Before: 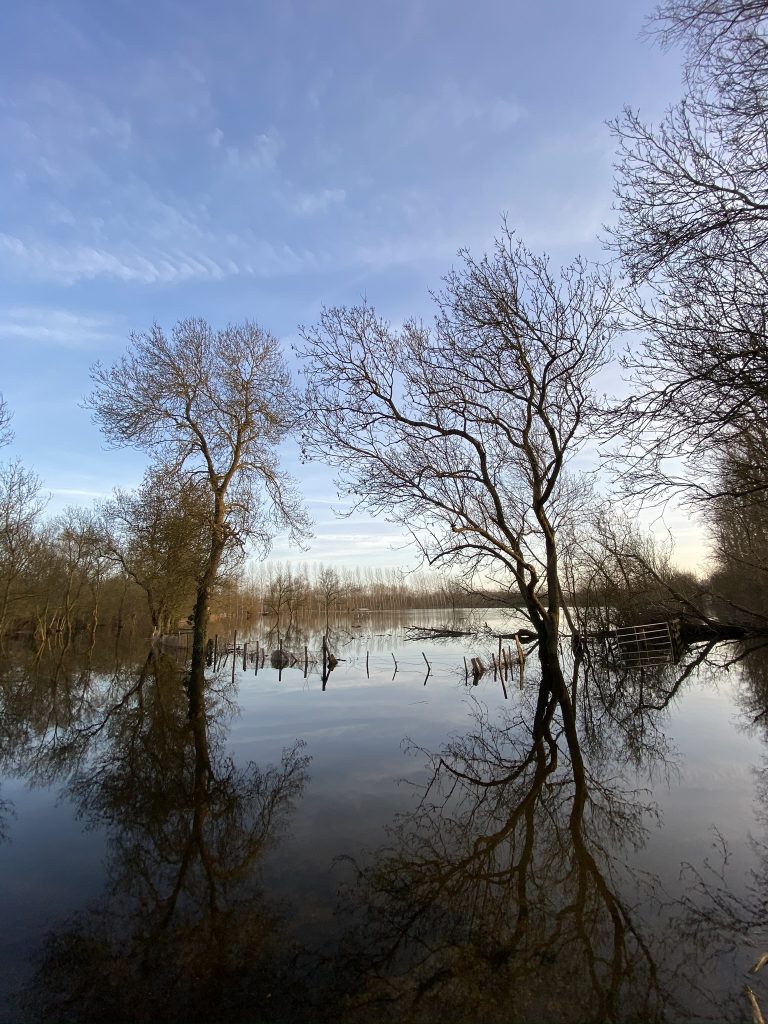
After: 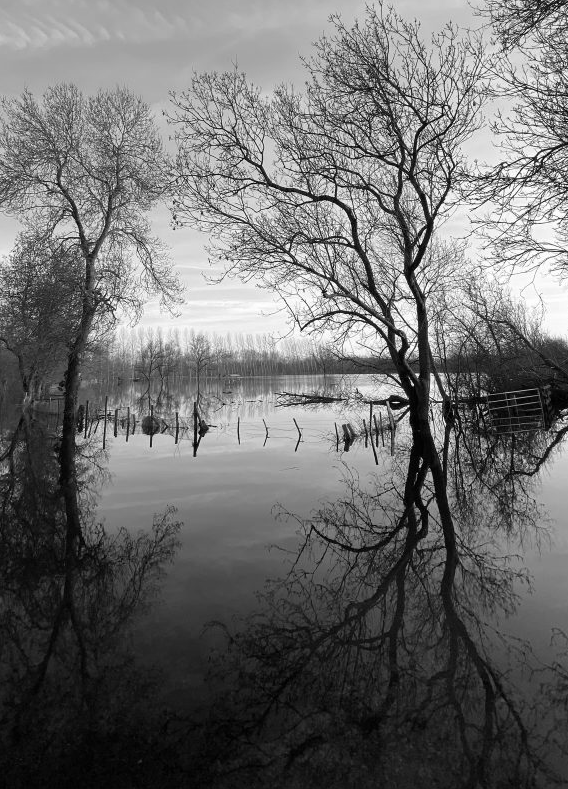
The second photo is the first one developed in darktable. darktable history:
rotate and perspective: automatic cropping original format, crop left 0, crop top 0
monochrome: a -4.13, b 5.16, size 1
crop: left 16.871%, top 22.857%, right 9.116%
